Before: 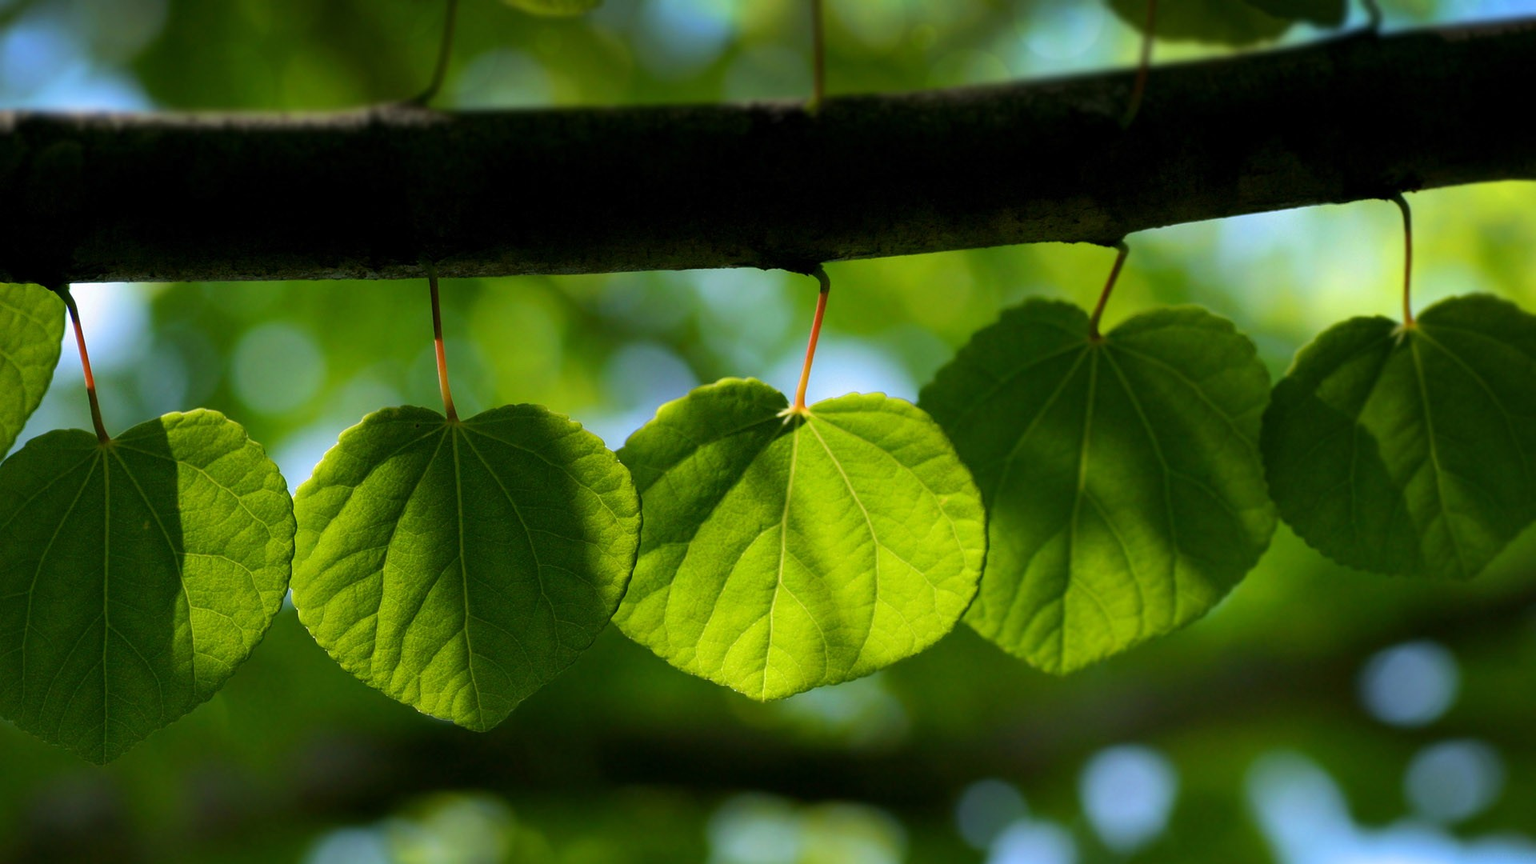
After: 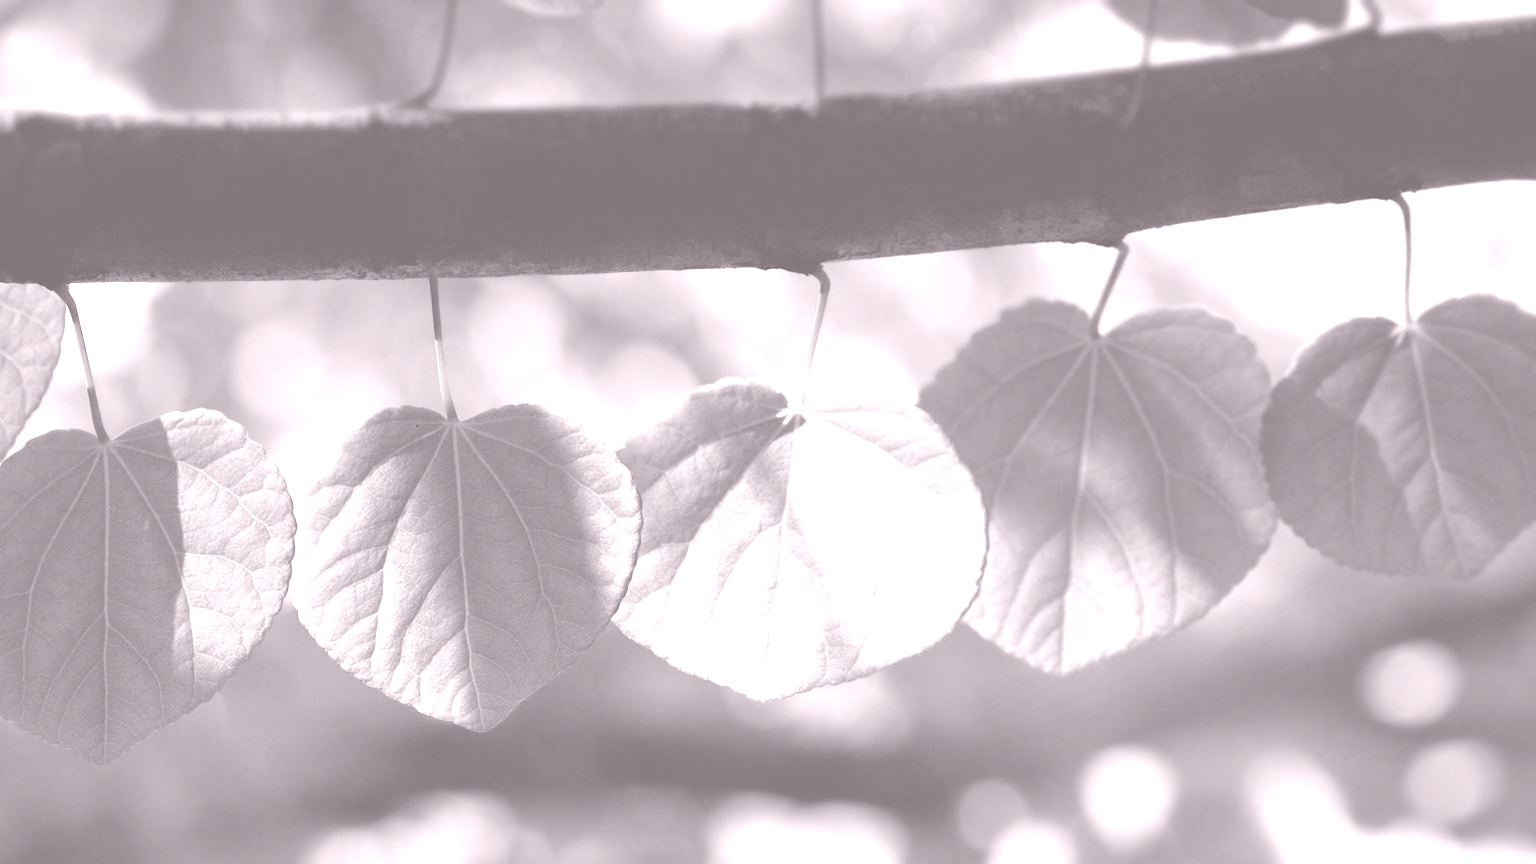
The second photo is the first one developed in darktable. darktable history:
exposure: exposure 0.014 EV, compensate highlight preservation false
colorize: hue 25.2°, saturation 83%, source mix 82%, lightness 79%, version 1
